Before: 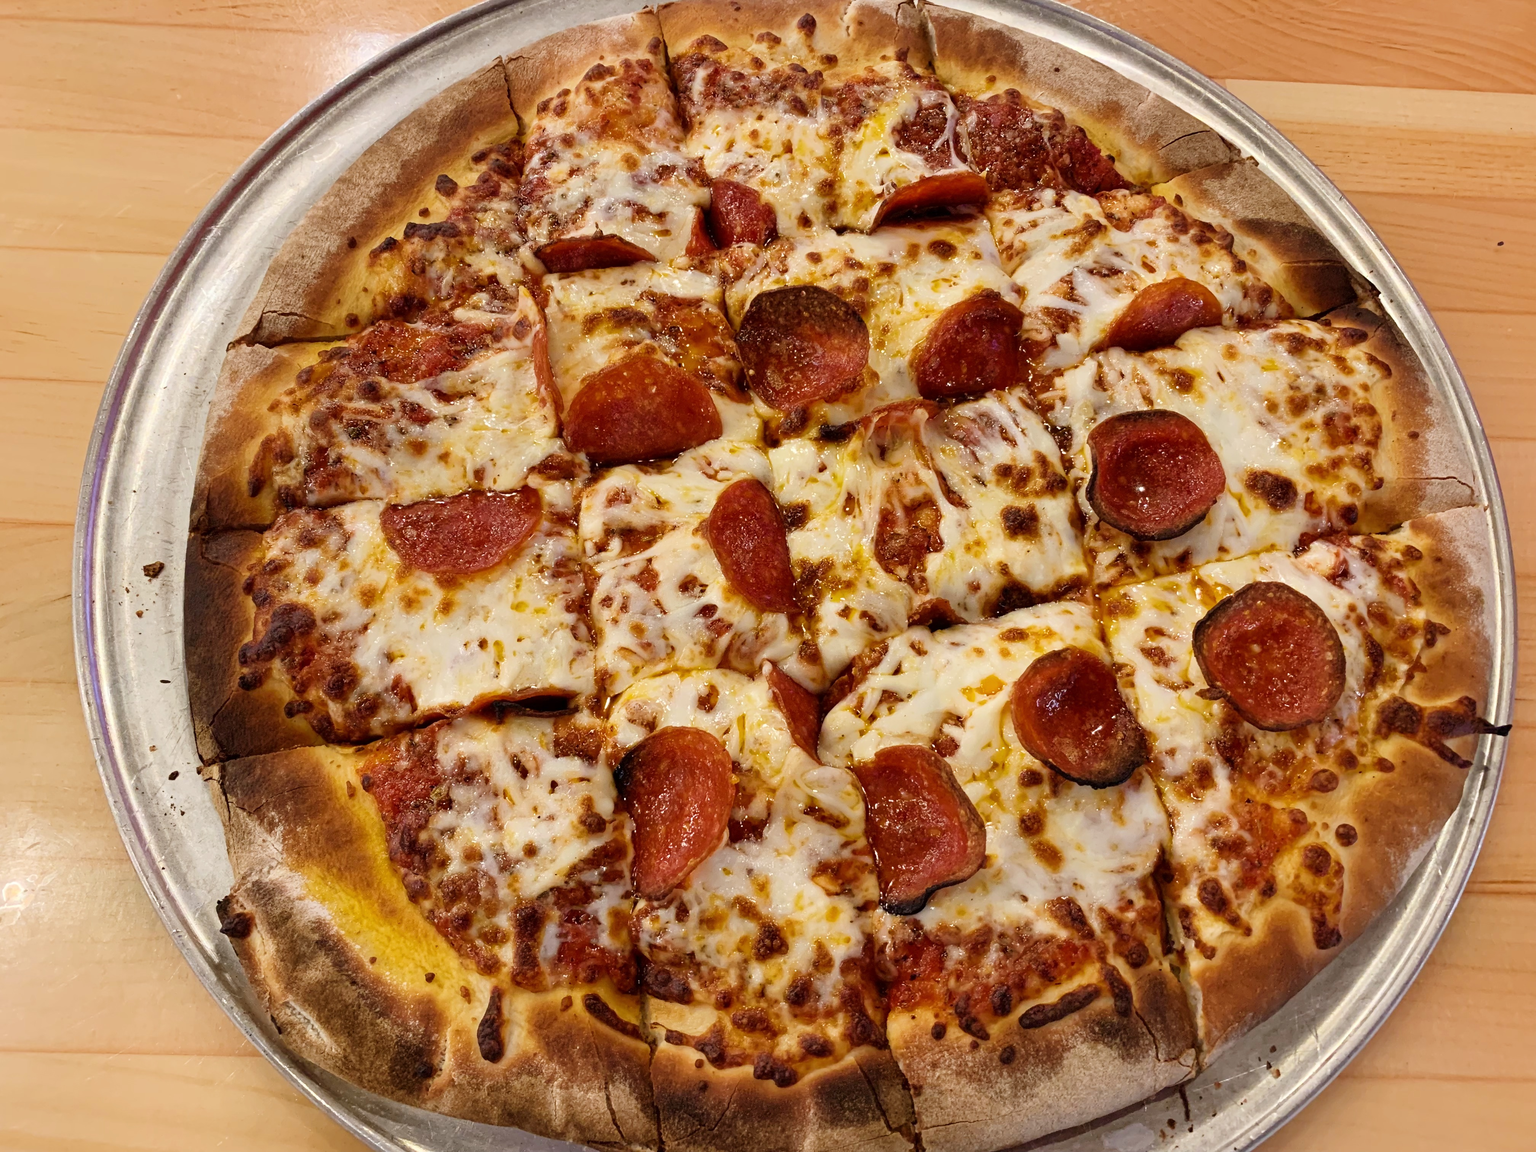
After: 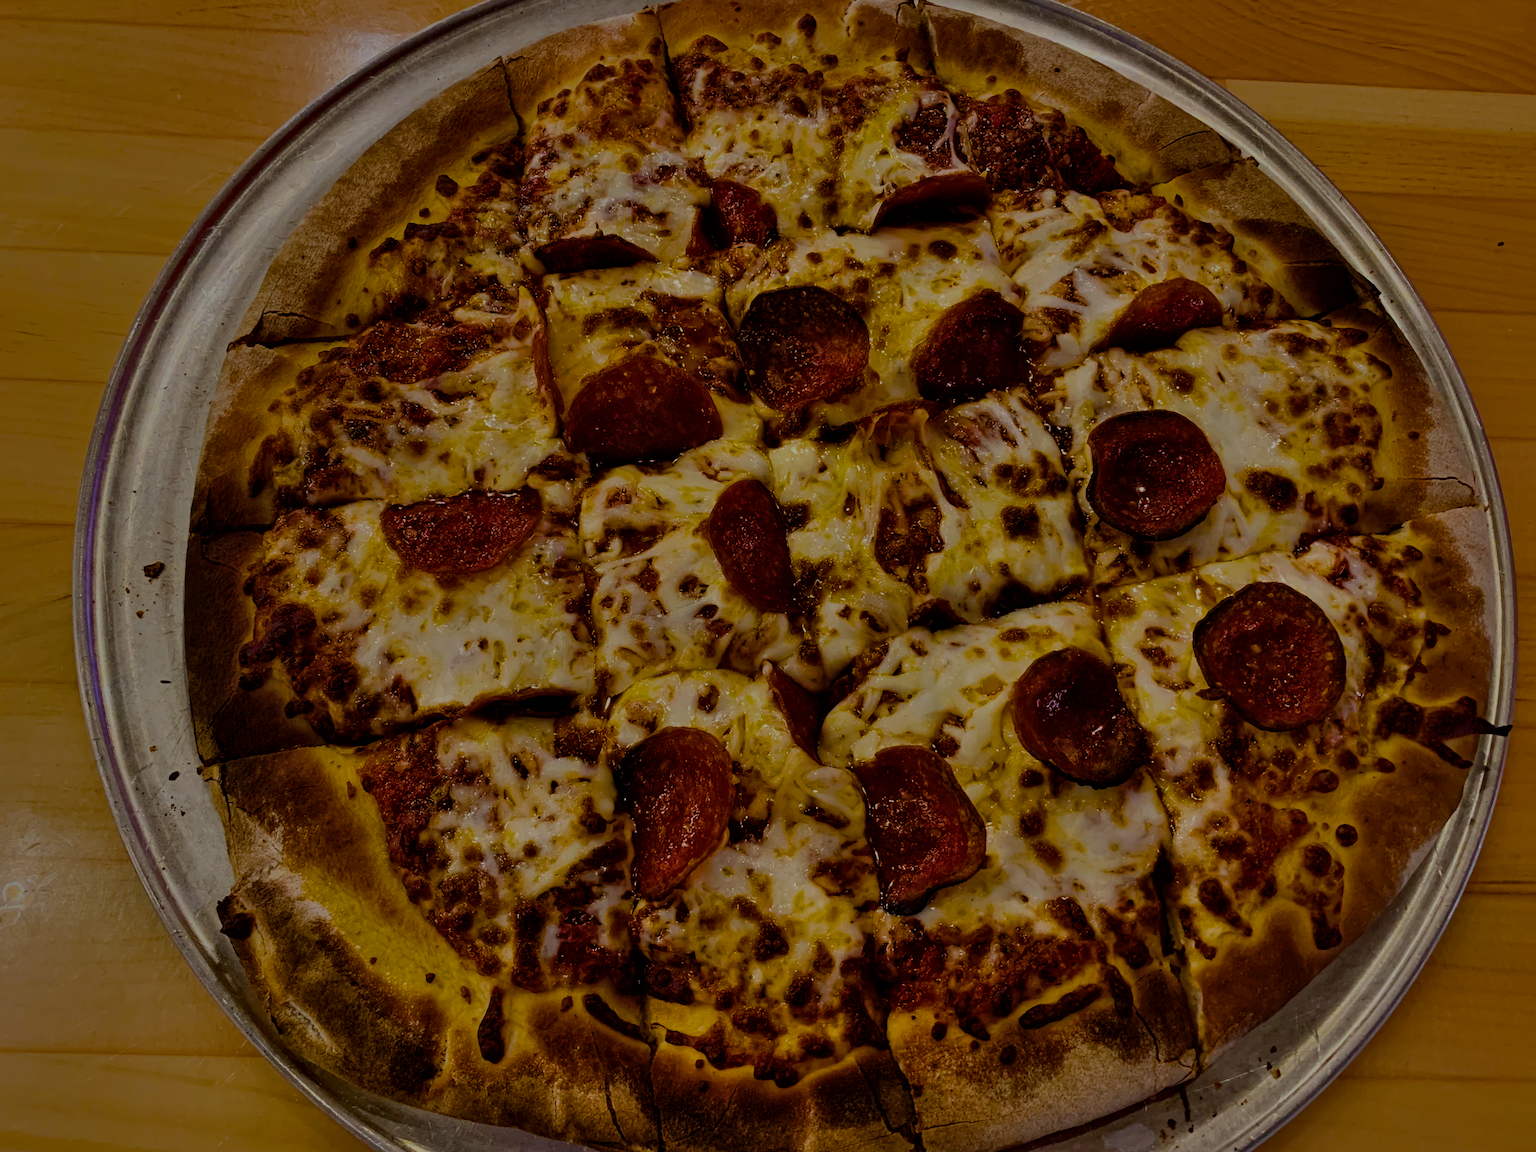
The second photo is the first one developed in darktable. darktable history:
shadows and highlights: radius 264.75, soften with gaussian
color balance rgb: linear chroma grading › global chroma 9%, perceptual saturation grading › global saturation 36%, perceptual saturation grading › shadows 35%, perceptual brilliance grading › global brilliance 15%, perceptual brilliance grading › shadows -35%, global vibrance 15%
local contrast: mode bilateral grid, contrast 20, coarseness 50, detail 120%, midtone range 0.2
exposure: exposure -2.446 EV, compensate highlight preservation false
